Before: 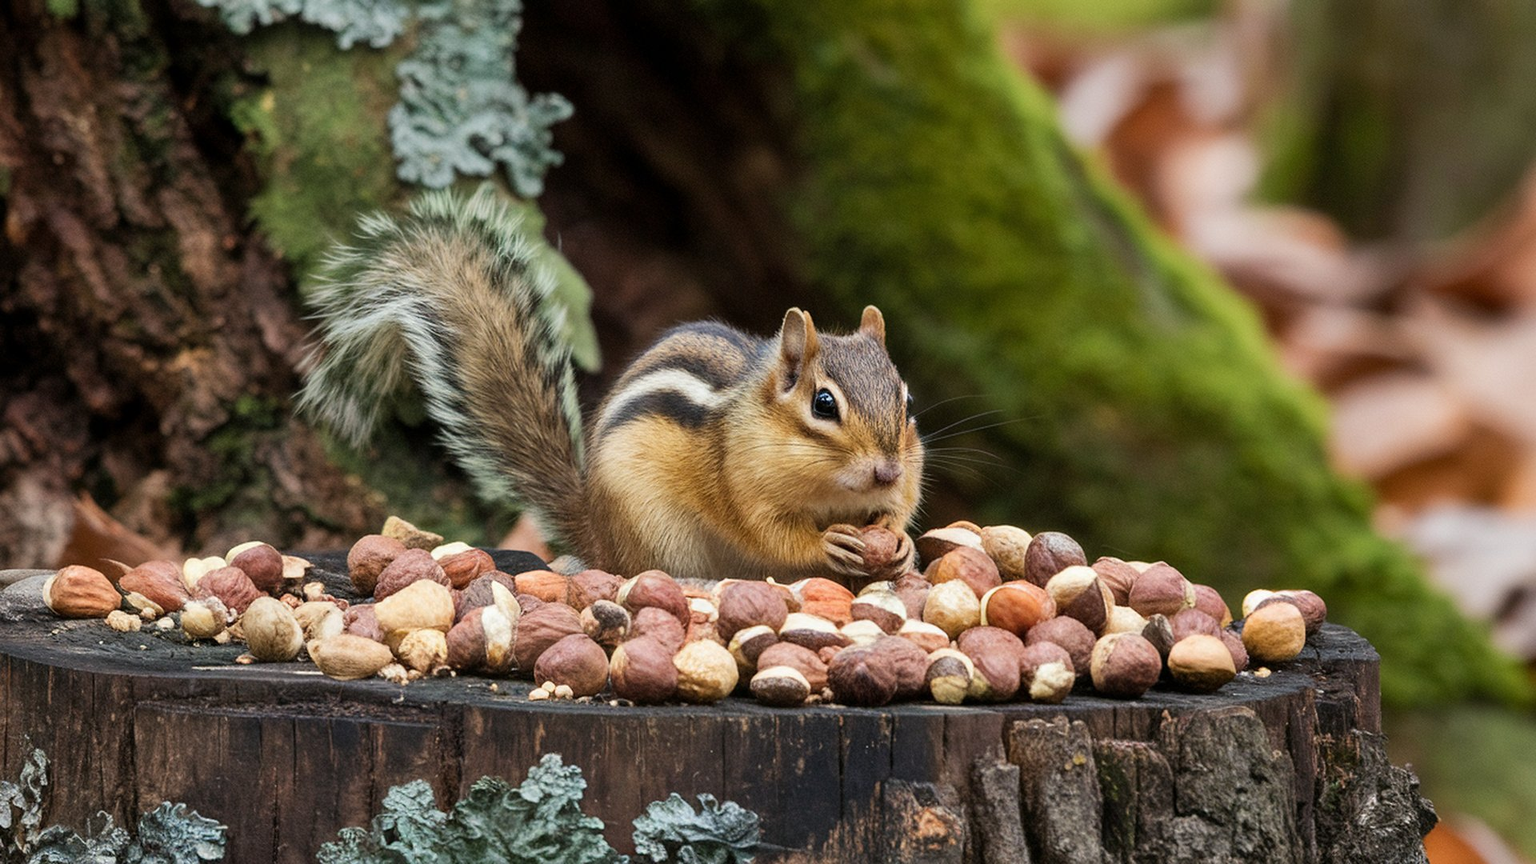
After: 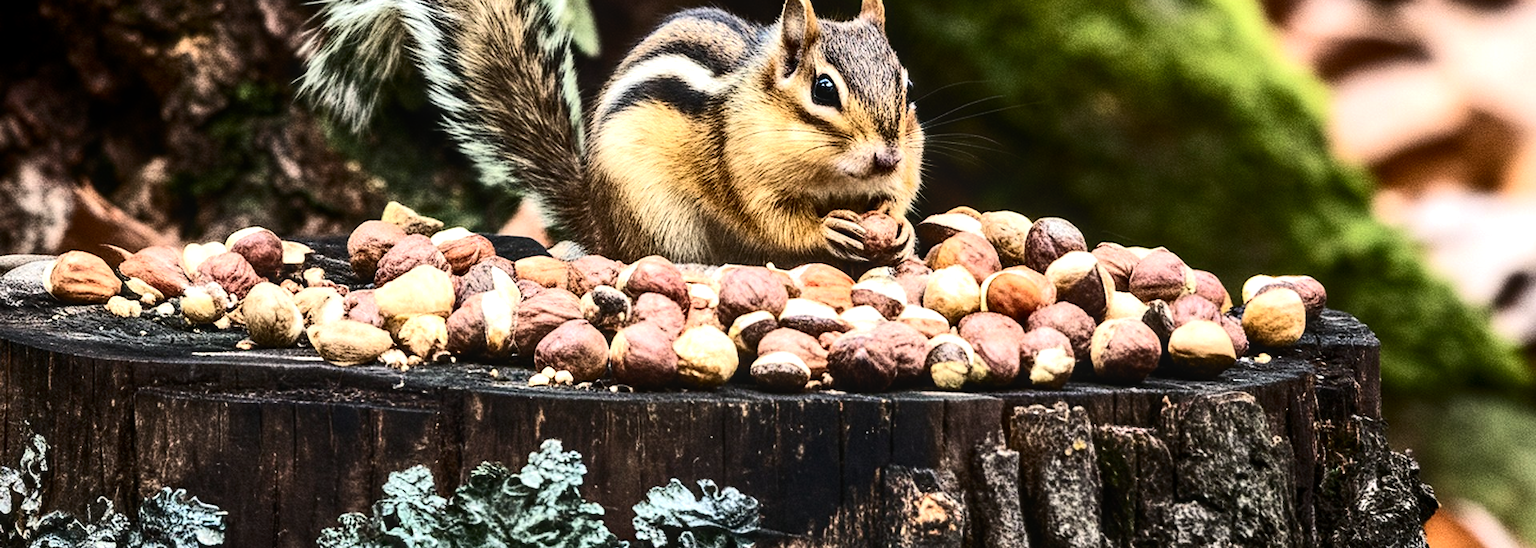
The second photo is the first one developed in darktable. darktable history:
tone equalizer: -8 EV -1.08 EV, -7 EV -1.01 EV, -6 EV -0.867 EV, -5 EV -0.578 EV, -3 EV 0.578 EV, -2 EV 0.867 EV, -1 EV 1.01 EV, +0 EV 1.08 EV, edges refinement/feathering 500, mask exposure compensation -1.57 EV, preserve details no
local contrast: on, module defaults
contrast brightness saturation: contrast 0.28
crop and rotate: top 36.435%
